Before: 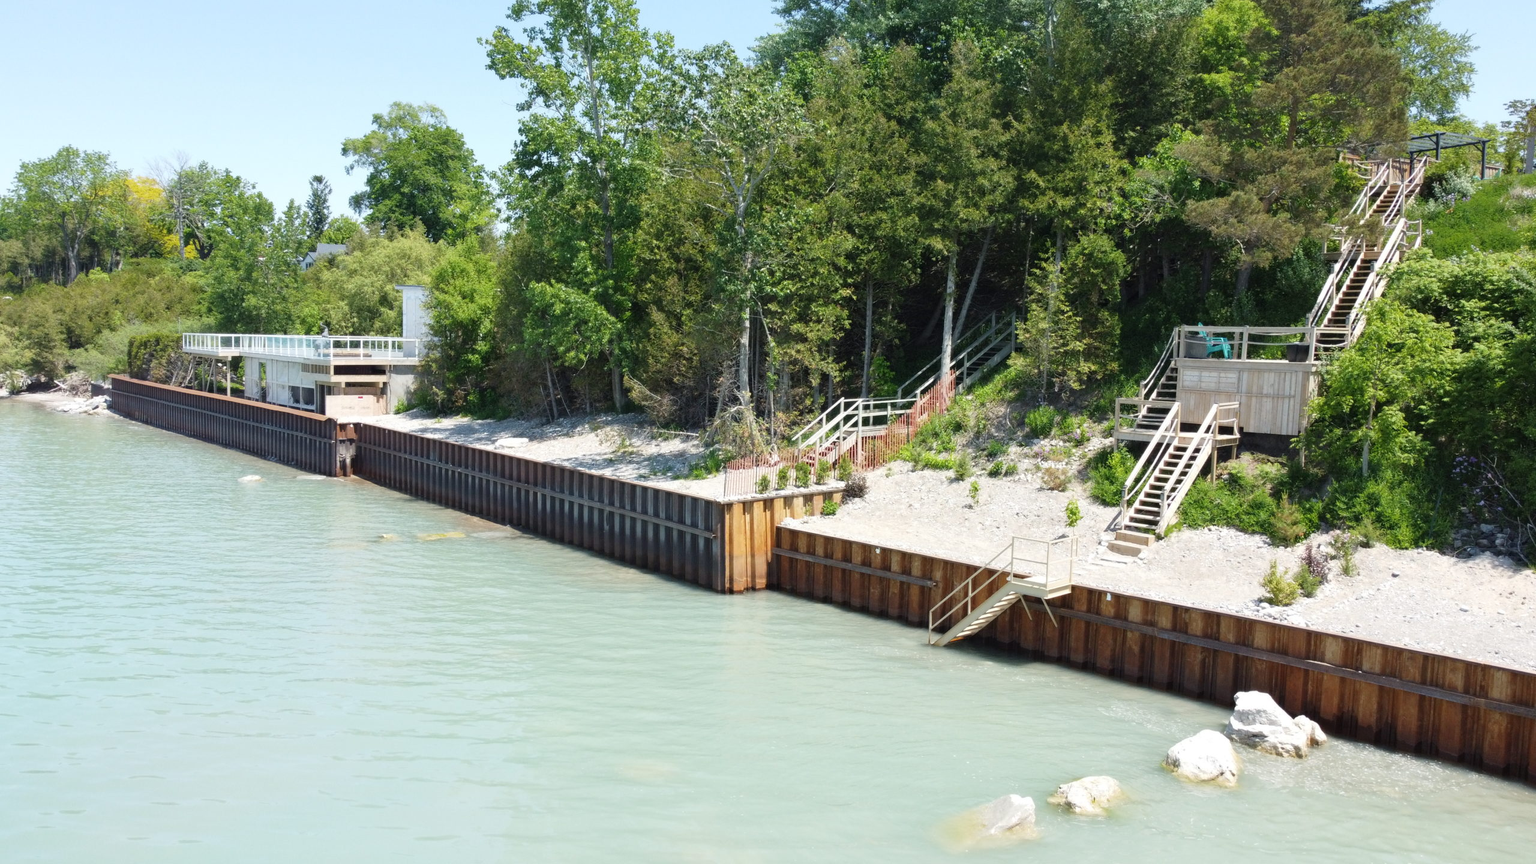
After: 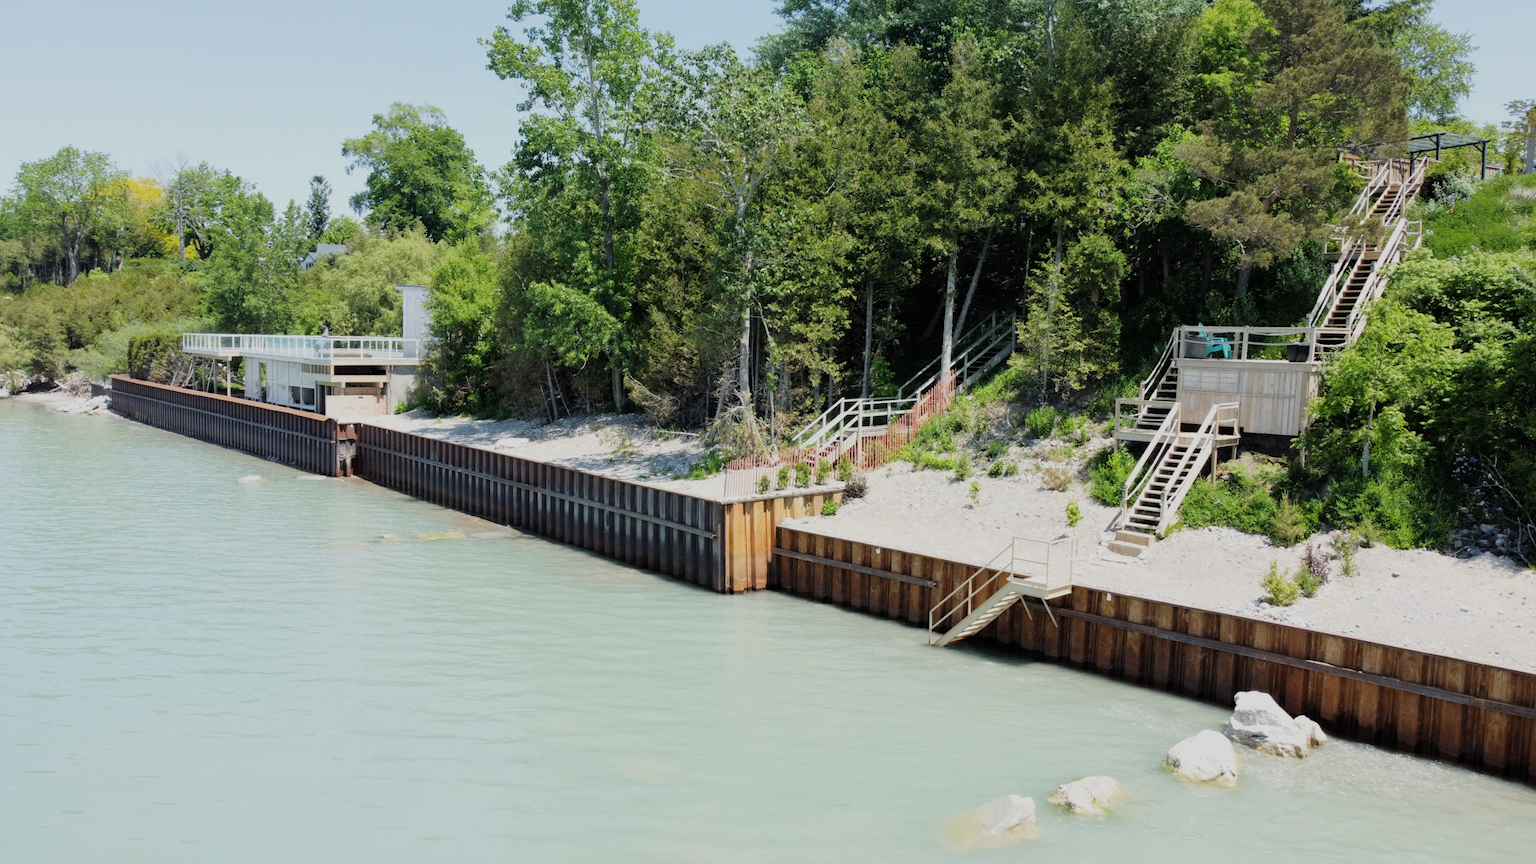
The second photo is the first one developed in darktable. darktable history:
filmic rgb: black relative exposure -7.65 EV, white relative exposure 4.56 EV, hardness 3.61, contrast 1.05
